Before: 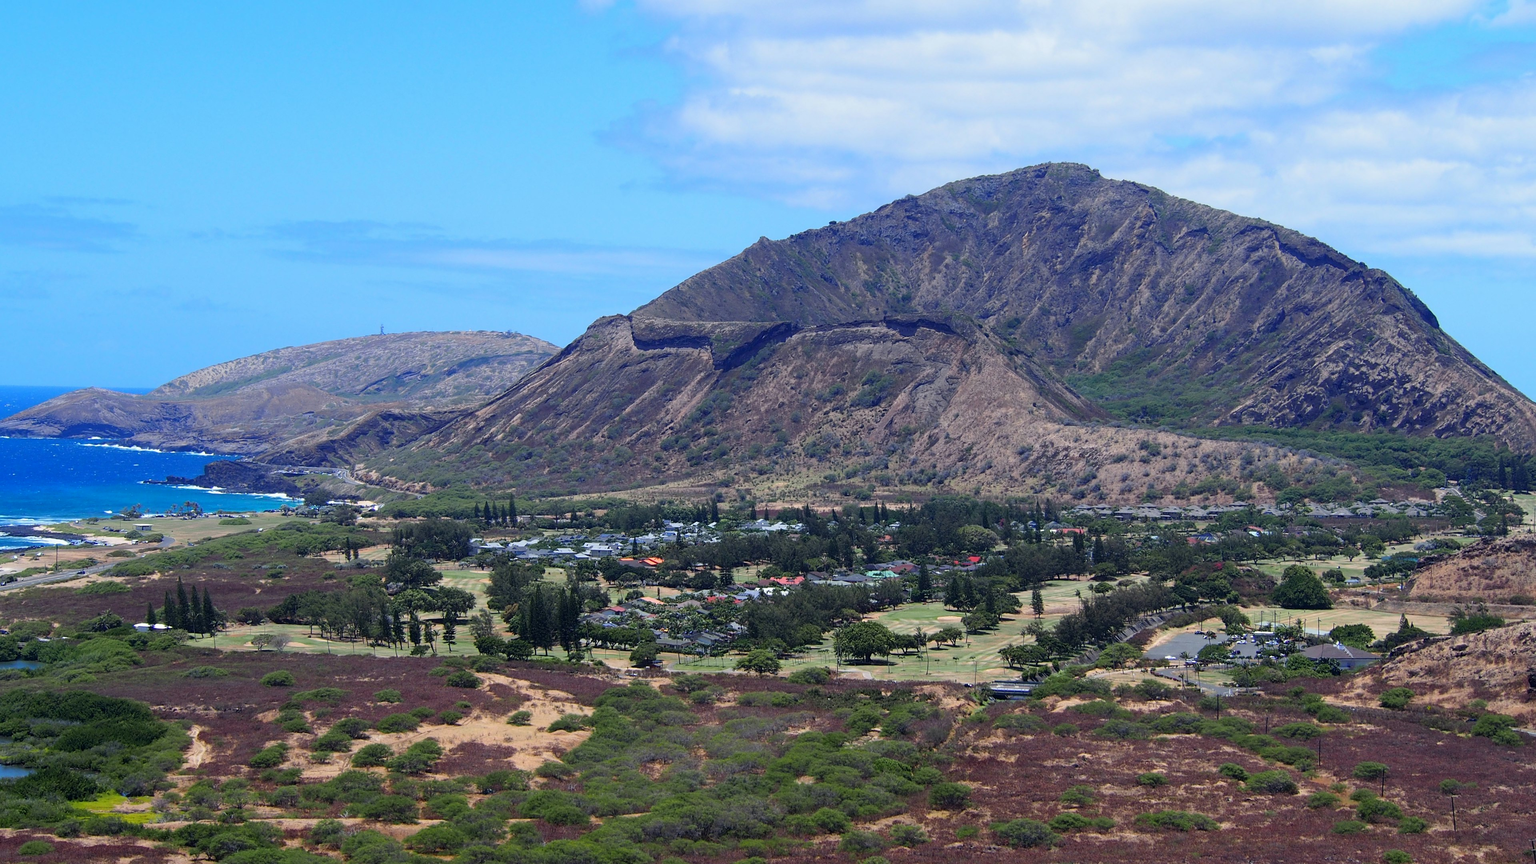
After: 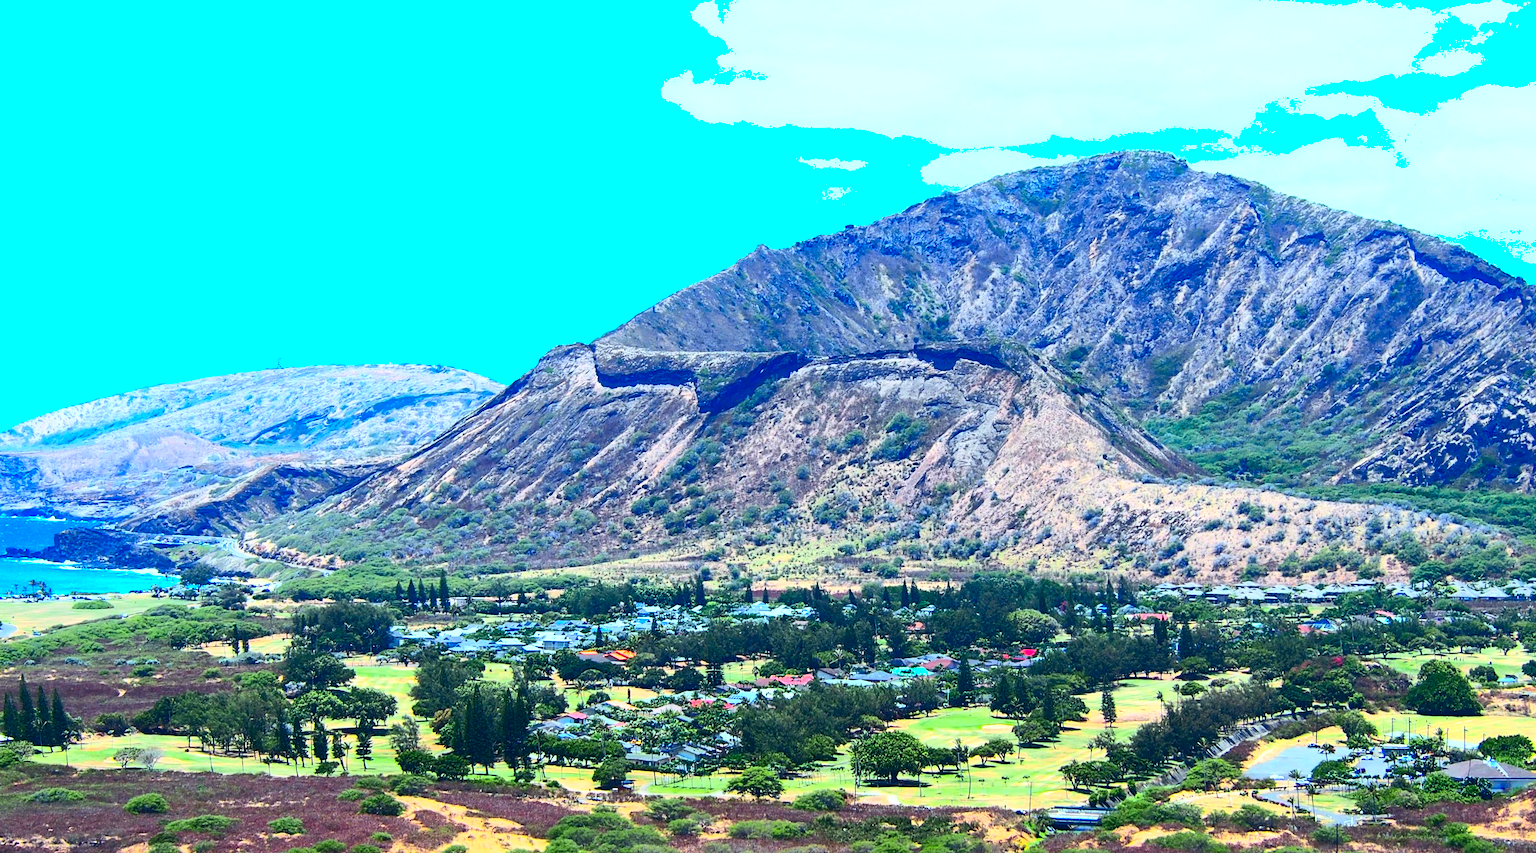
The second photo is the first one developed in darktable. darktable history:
crop and rotate: left 10.565%, top 5.1%, right 10.442%, bottom 16.848%
exposure: exposure 0.759 EV, compensate exposure bias true, compensate highlight preservation false
shadows and highlights: shadows 39.28, highlights -59.9
contrast brightness saturation: contrast 0.637, brightness 0.338, saturation 0.147
color correction: highlights a* -7.65, highlights b* 1.47, shadows a* -3.27, saturation 1.43
